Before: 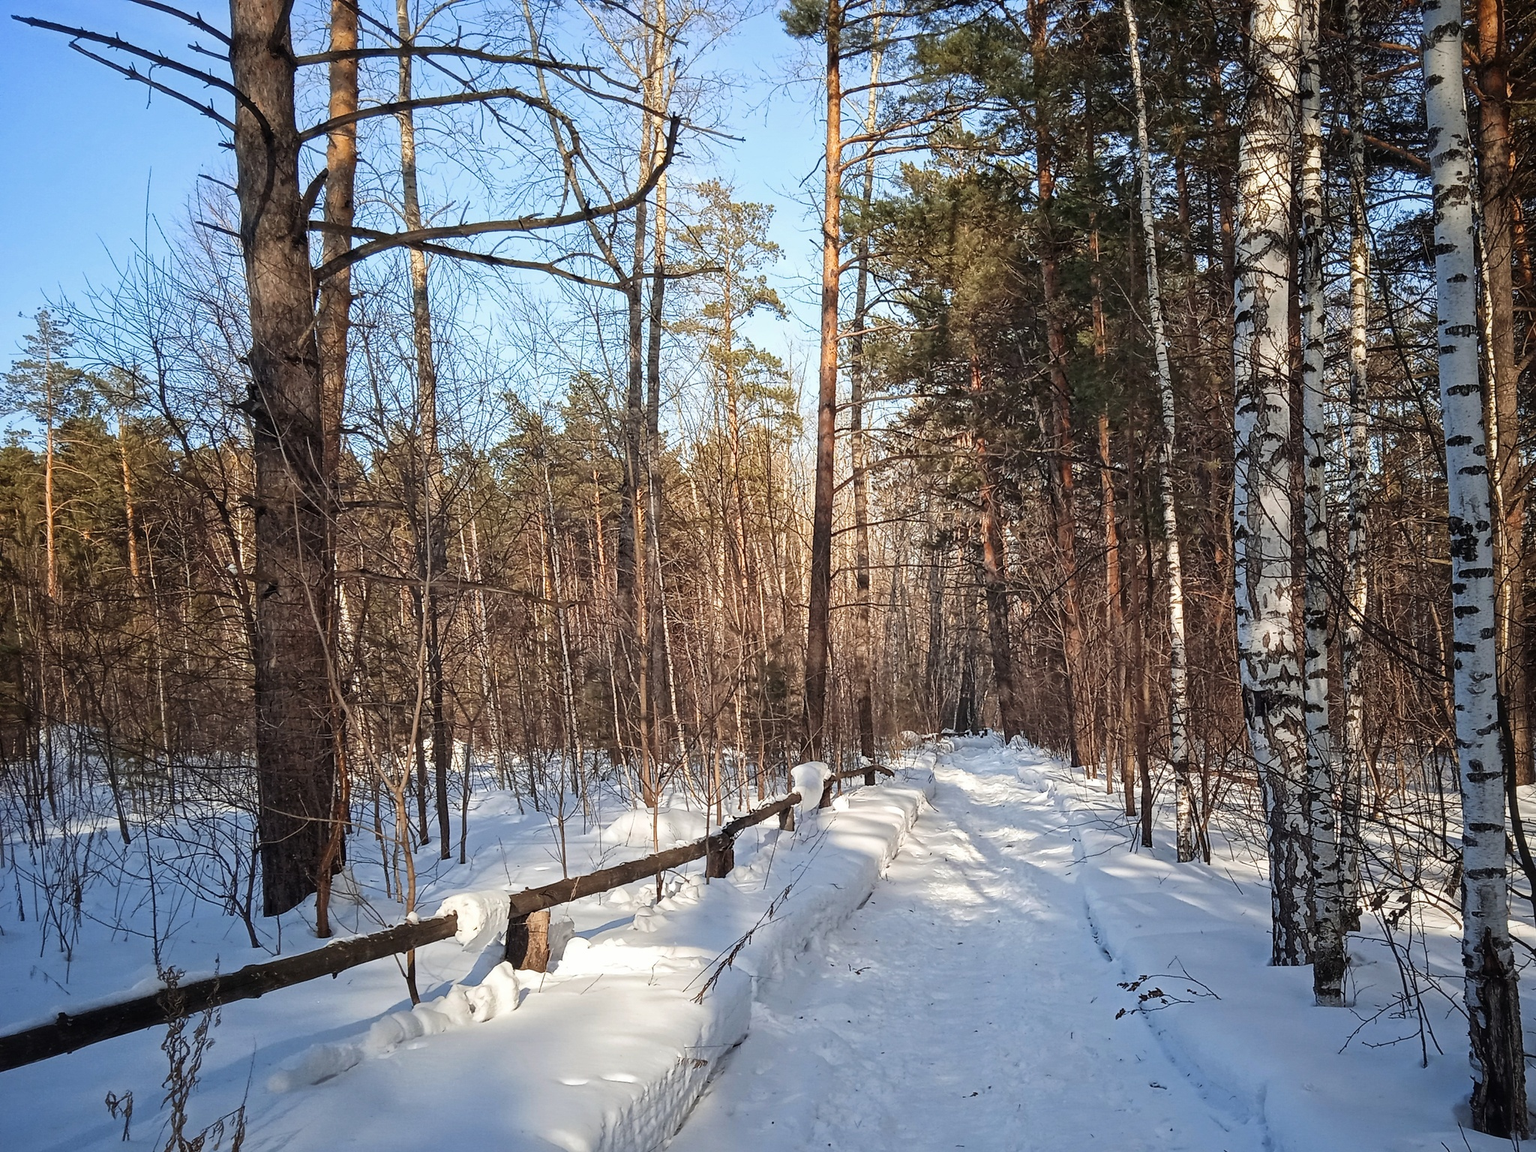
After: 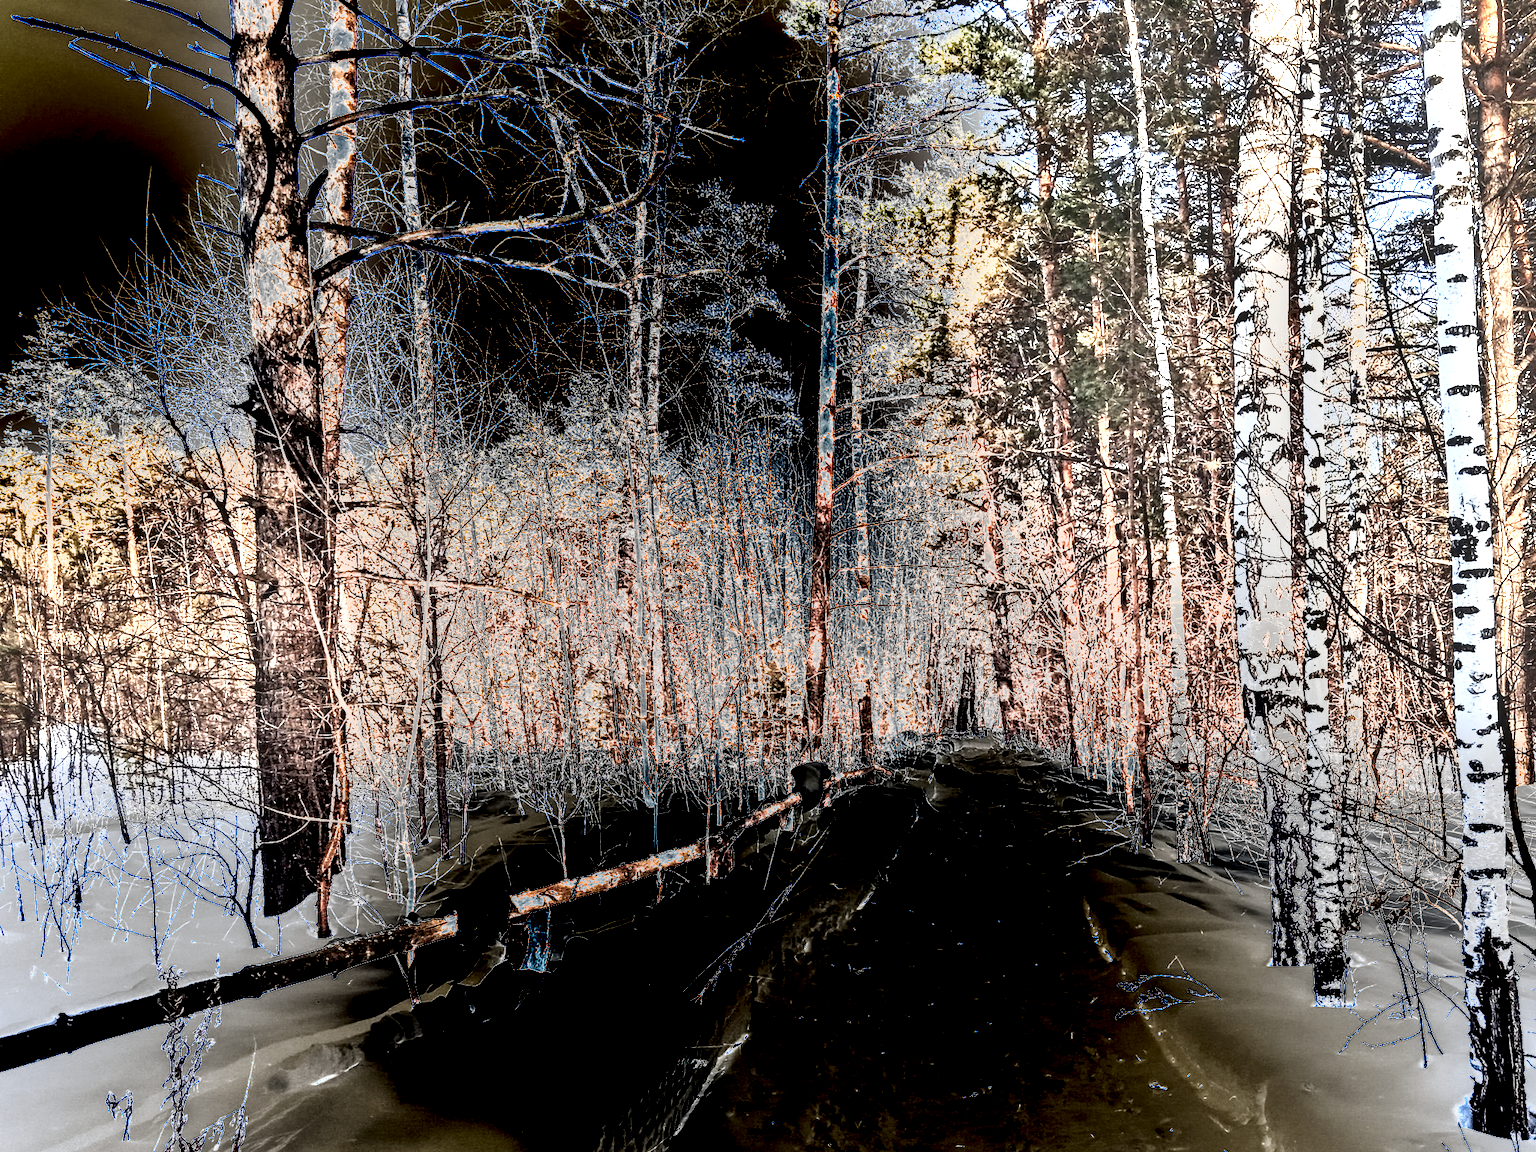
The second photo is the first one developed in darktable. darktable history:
exposure: black level correction 0, exposure 4 EV, compensate exposure bias true, compensate highlight preservation false
contrast brightness saturation: contrast -0.05, saturation -0.41
graduated density: on, module defaults
local contrast: on, module defaults
shadows and highlights: soften with gaussian
